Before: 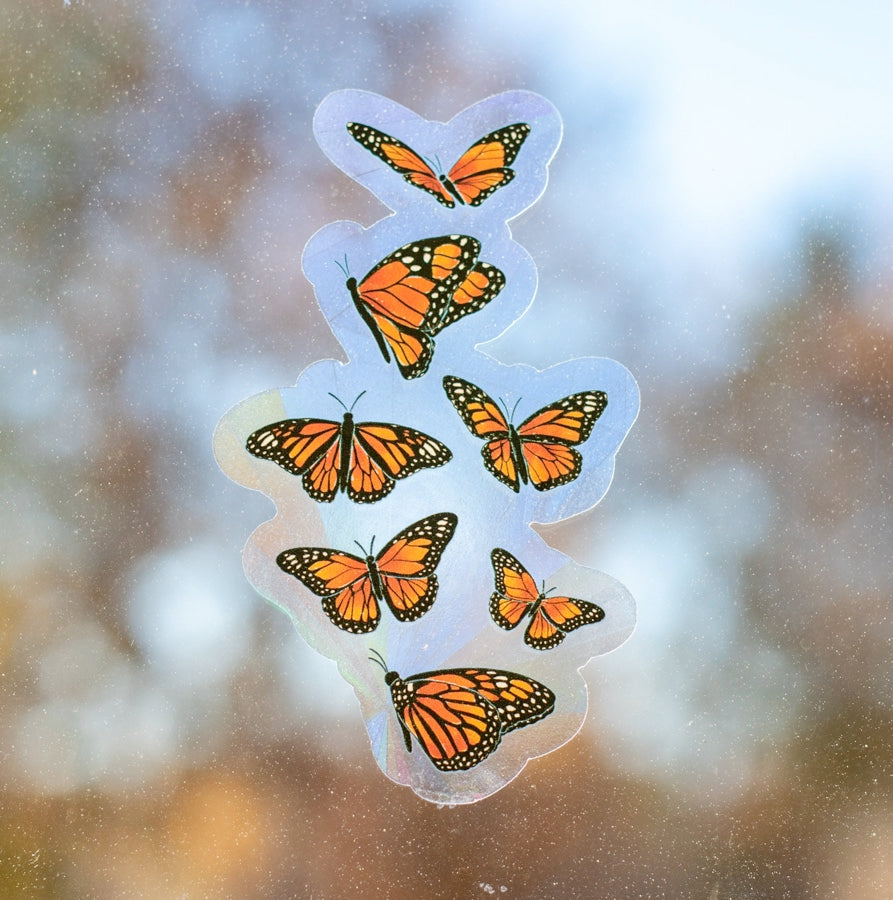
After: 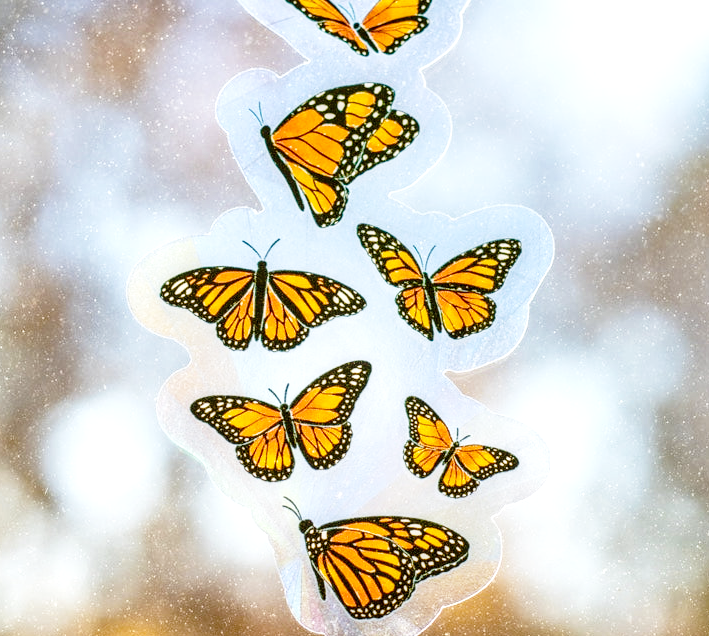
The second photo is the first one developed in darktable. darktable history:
color balance rgb: perceptual saturation grading › global saturation 20%, global vibrance 10%
crop: left 9.712%, top 16.928%, right 10.845%, bottom 12.332%
local contrast: detail 154%
white balance: red 1, blue 1
base curve: curves: ch0 [(0, 0) (0.028, 0.03) (0.121, 0.232) (0.46, 0.748) (0.859, 0.968) (1, 1)], preserve colors none
color contrast: green-magenta contrast 0.81
